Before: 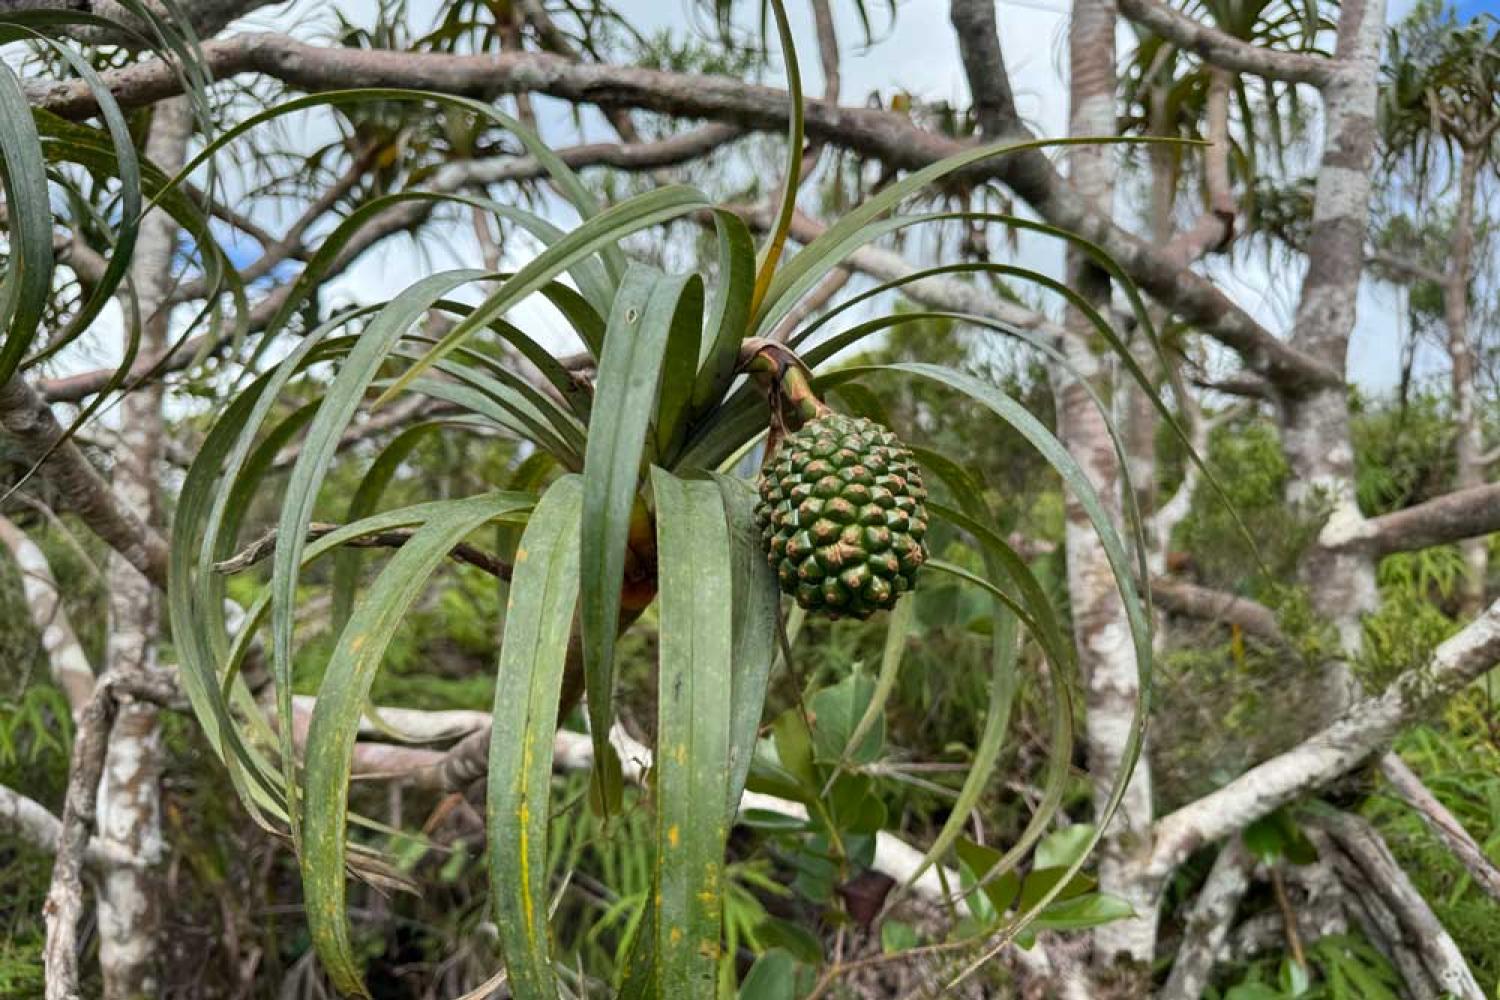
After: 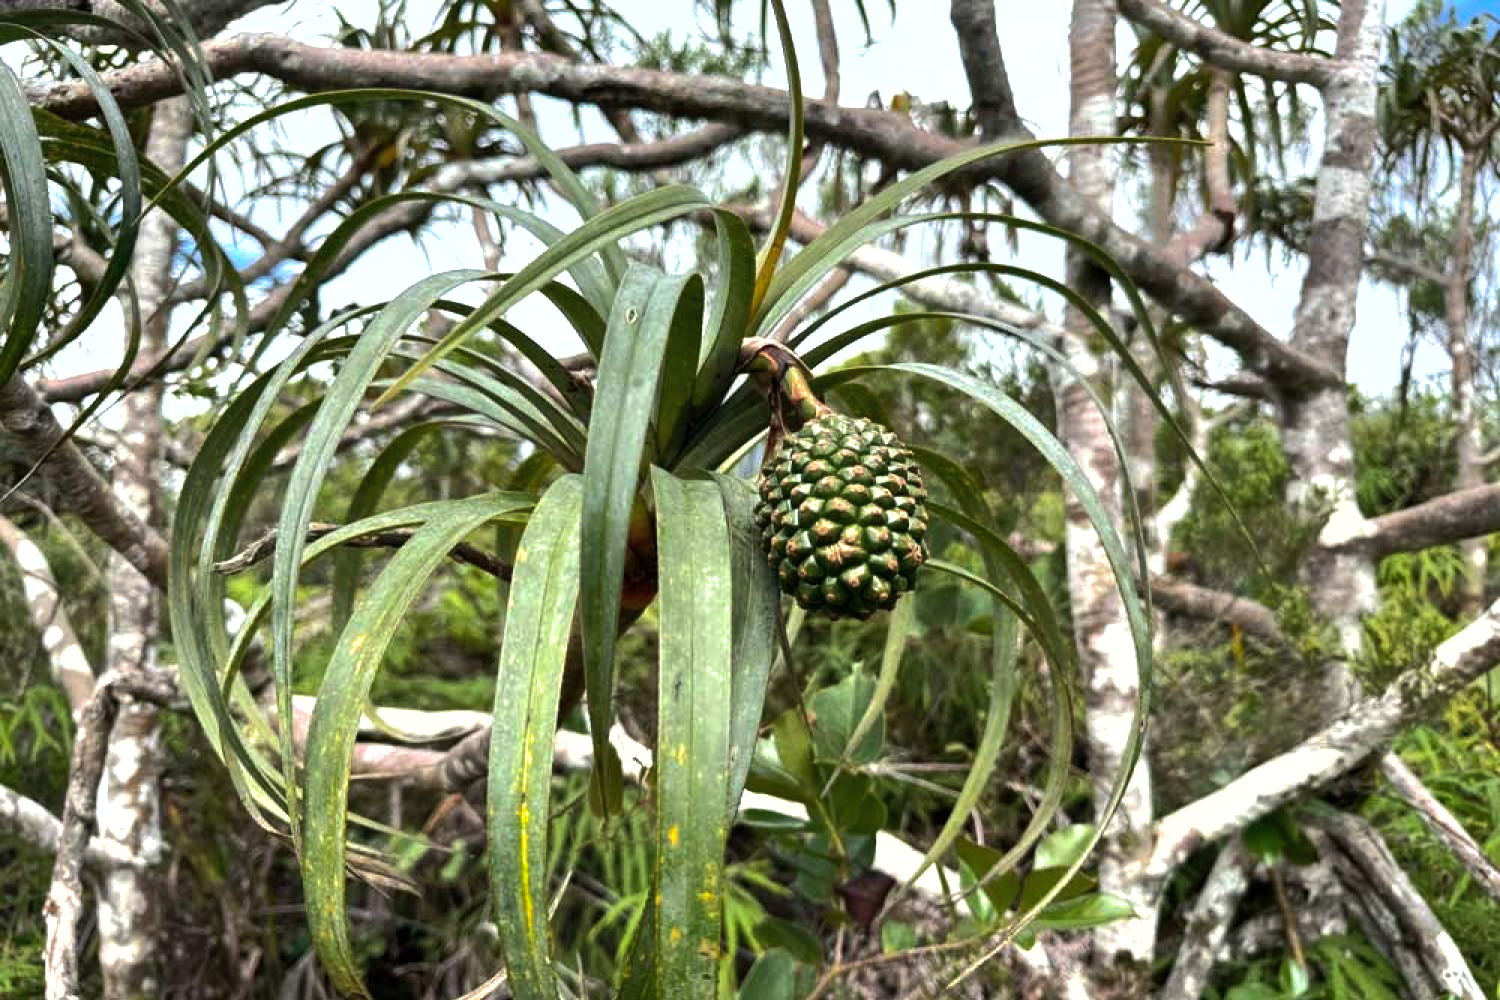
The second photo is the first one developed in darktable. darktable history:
shadows and highlights: on, module defaults
tone equalizer: -8 EV -1.08 EV, -7 EV -1.01 EV, -6 EV -0.867 EV, -5 EV -0.578 EV, -3 EV 0.578 EV, -2 EV 0.867 EV, -1 EV 1.01 EV, +0 EV 1.08 EV, edges refinement/feathering 500, mask exposure compensation -1.57 EV, preserve details no
